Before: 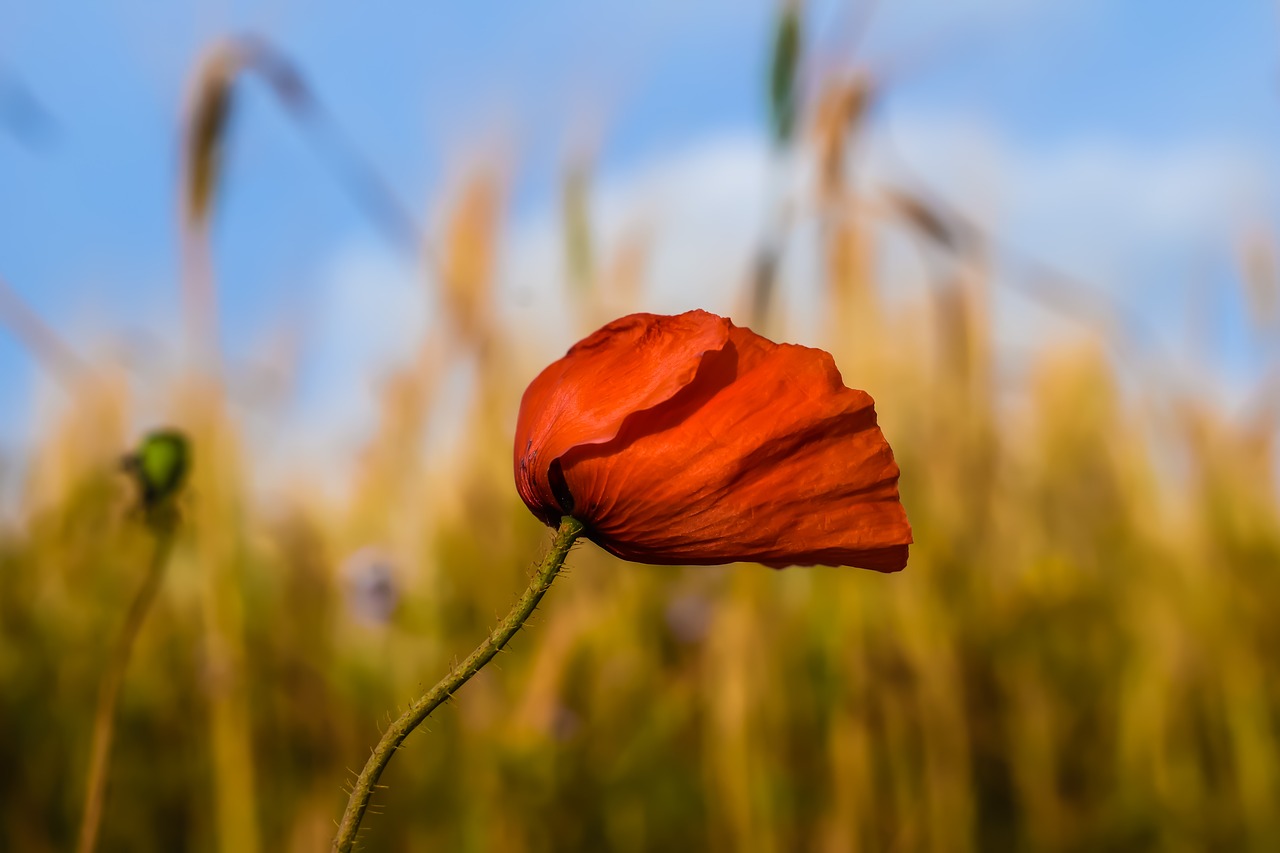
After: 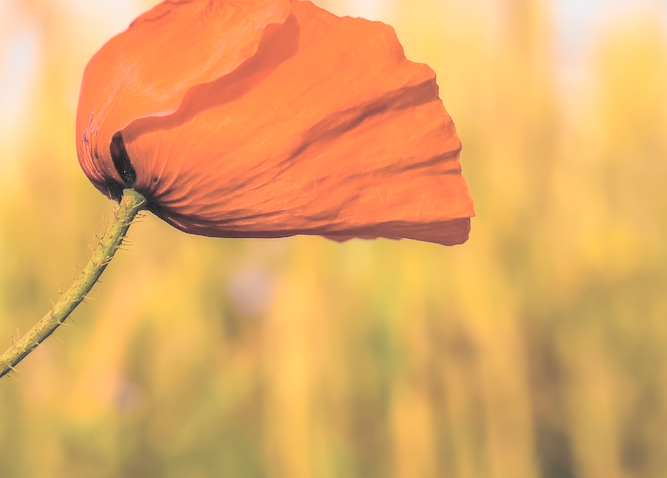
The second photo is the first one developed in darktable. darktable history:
contrast brightness saturation: brightness 0.983
local contrast: on, module defaults
crop: left 34.284%, top 38.391%, right 13.587%, bottom 5.462%
